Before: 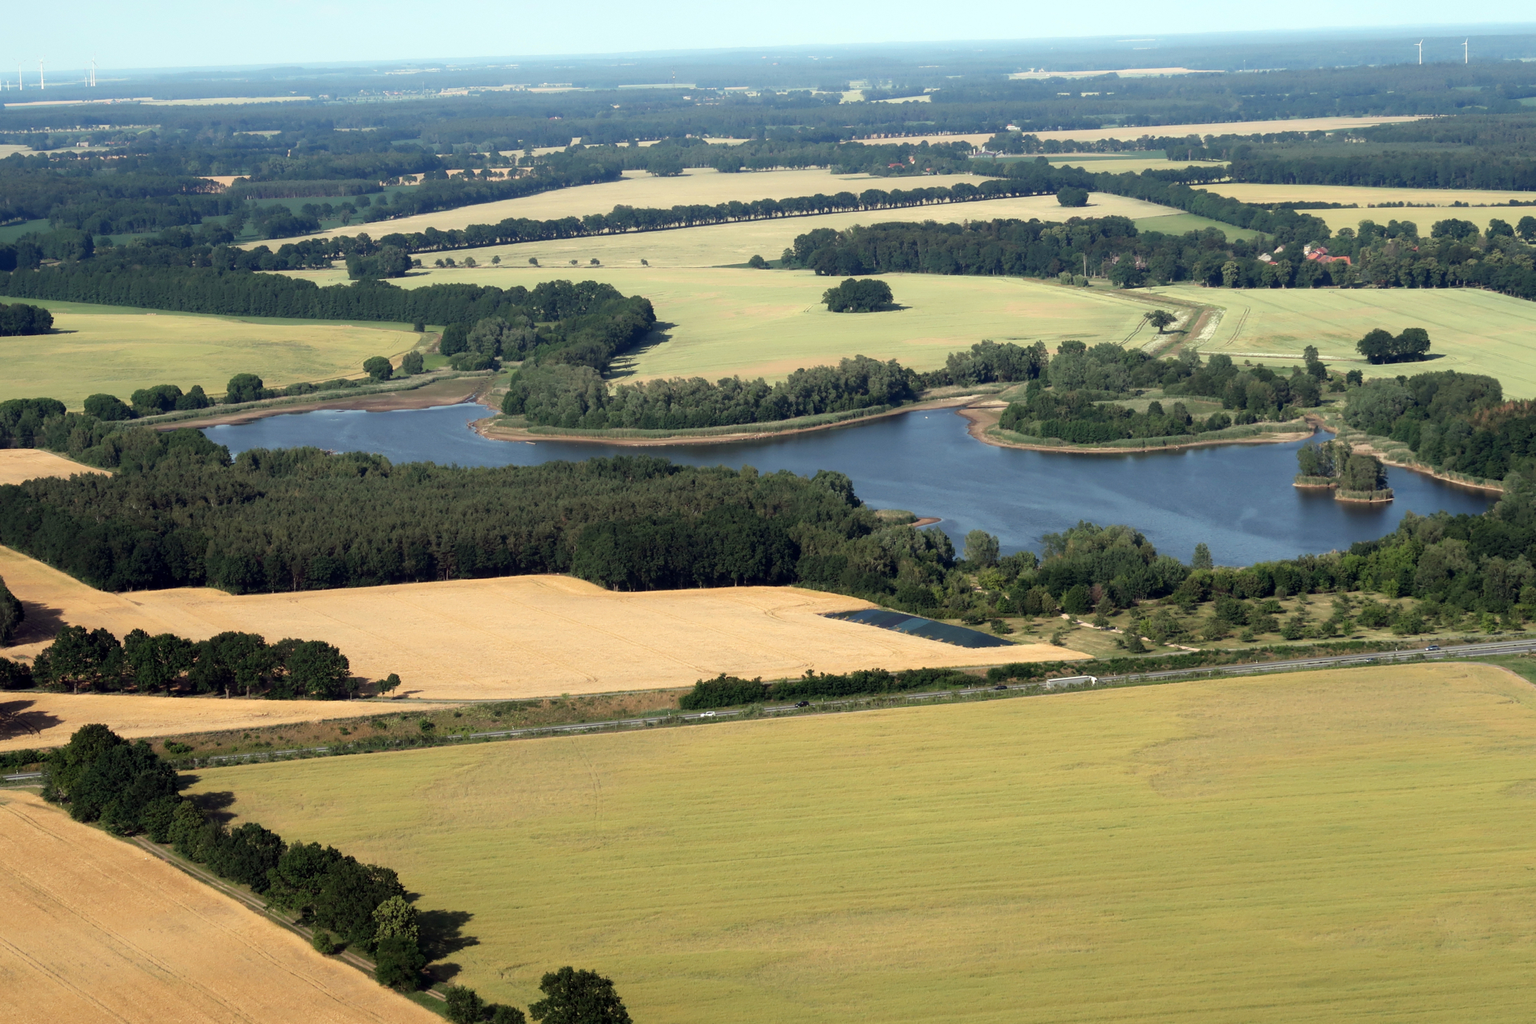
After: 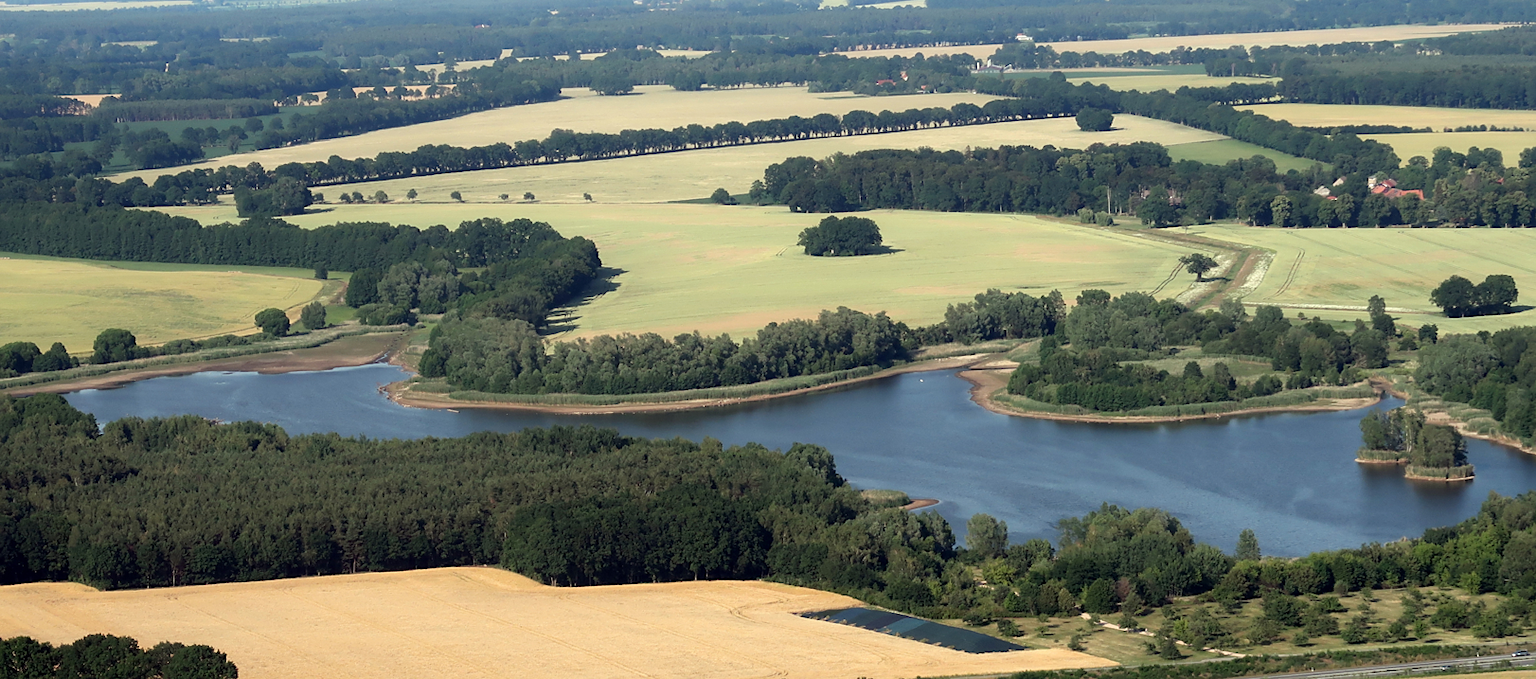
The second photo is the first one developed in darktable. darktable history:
sharpen: radius 1.577, amount 0.367, threshold 1.307
crop and rotate: left 9.652%, top 9.453%, right 5.858%, bottom 34.414%
